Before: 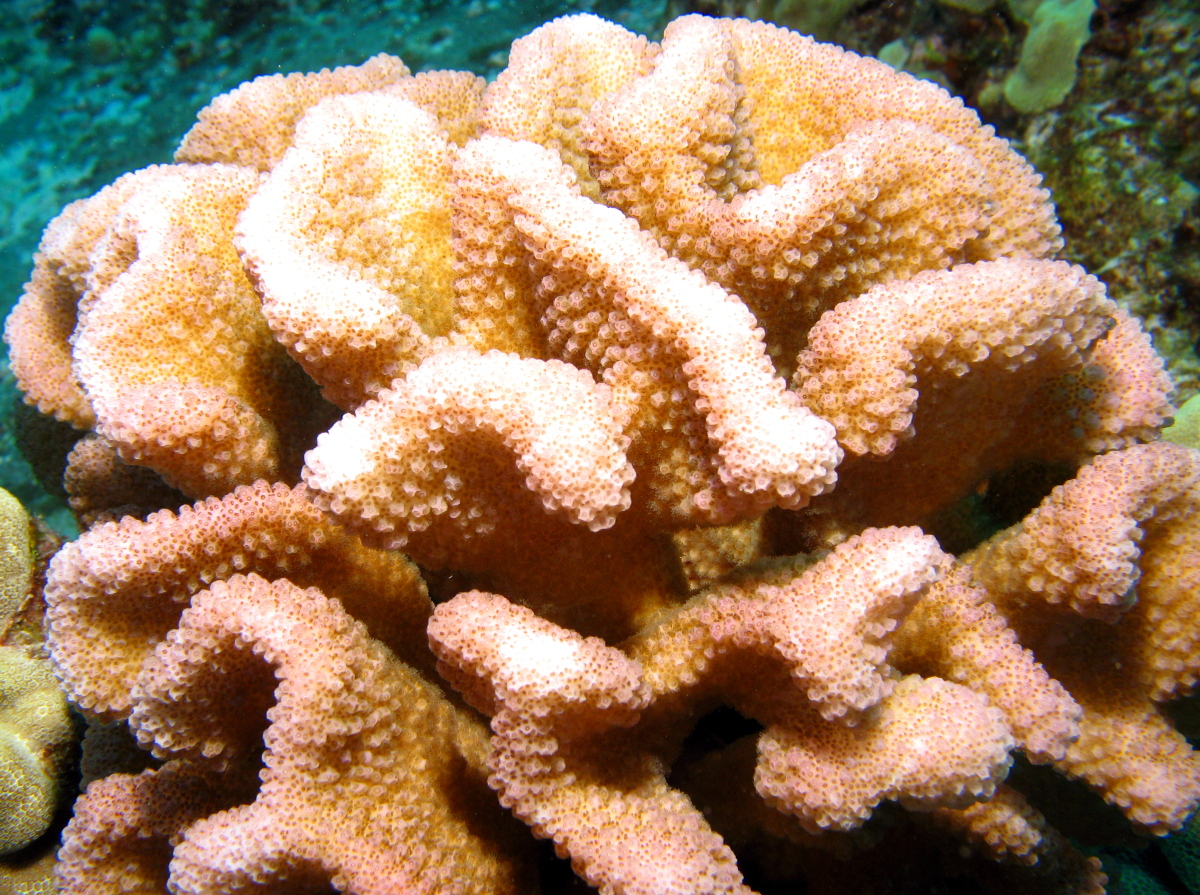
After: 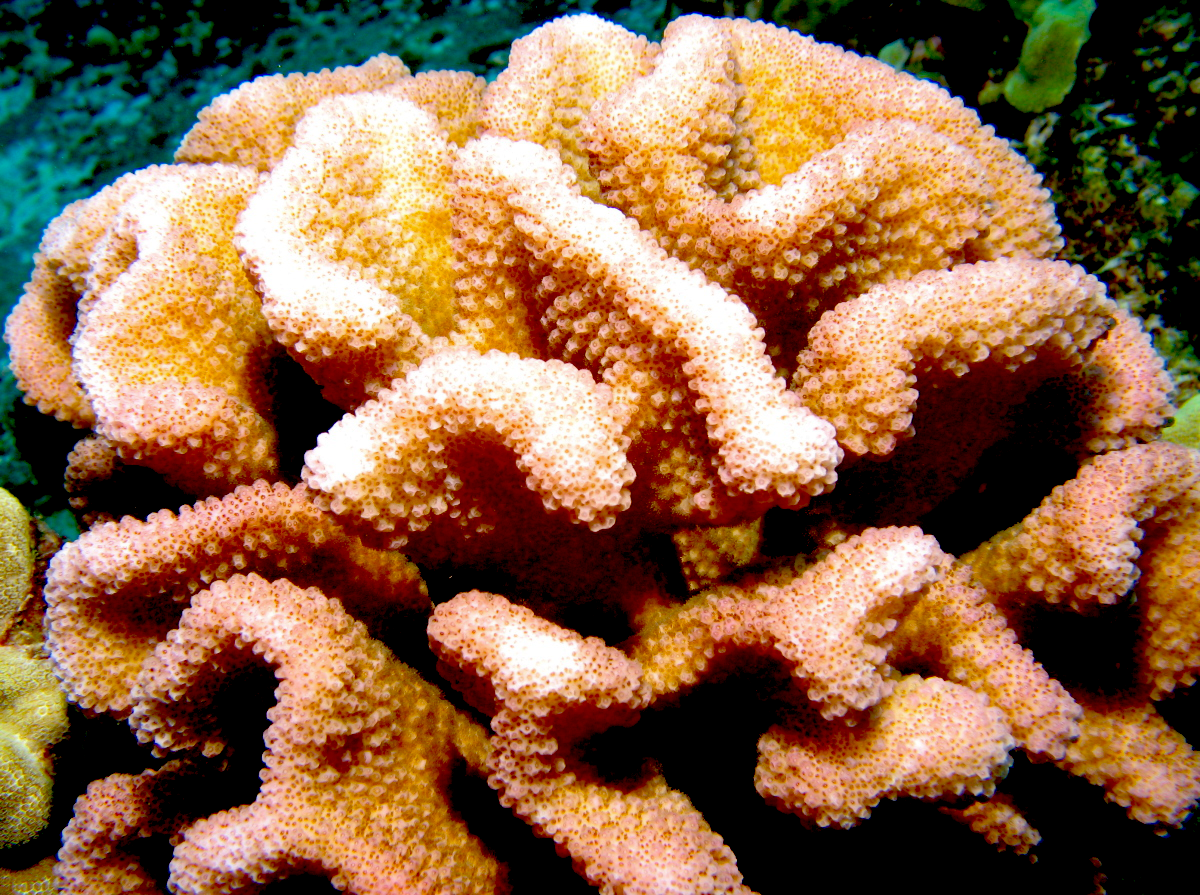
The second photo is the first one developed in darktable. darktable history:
shadows and highlights: shadows 25.18, highlights -23.71
haze removal: strength 0.287, distance 0.25, compatibility mode true
contrast equalizer: octaves 7, y [[0.5 ×4, 0.483, 0.43], [0.5 ×6], [0.5 ×6], [0 ×6], [0 ×6]]
exposure: black level correction 0.058, compensate highlight preservation false
